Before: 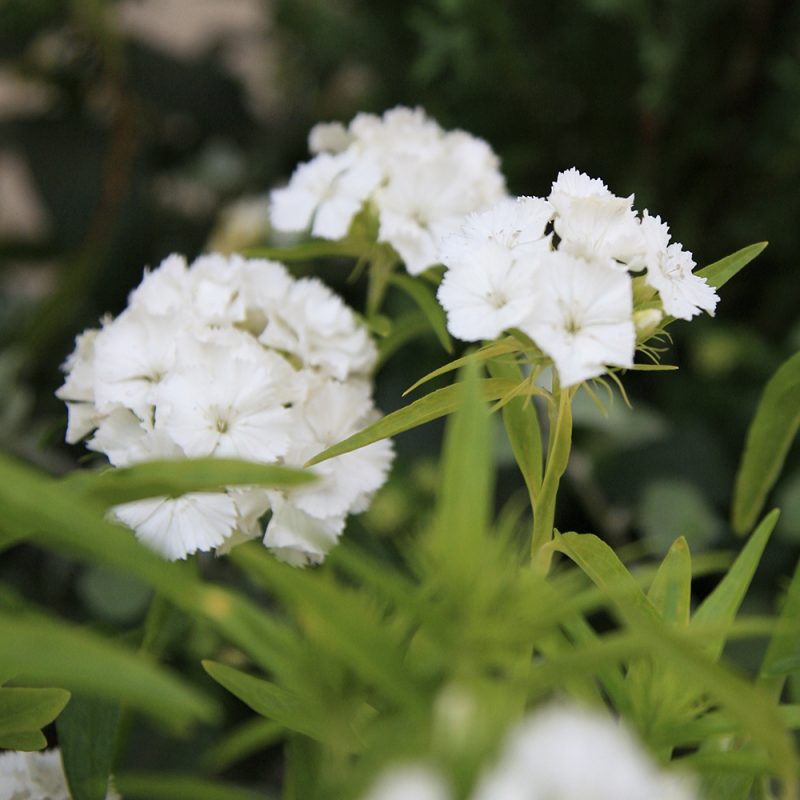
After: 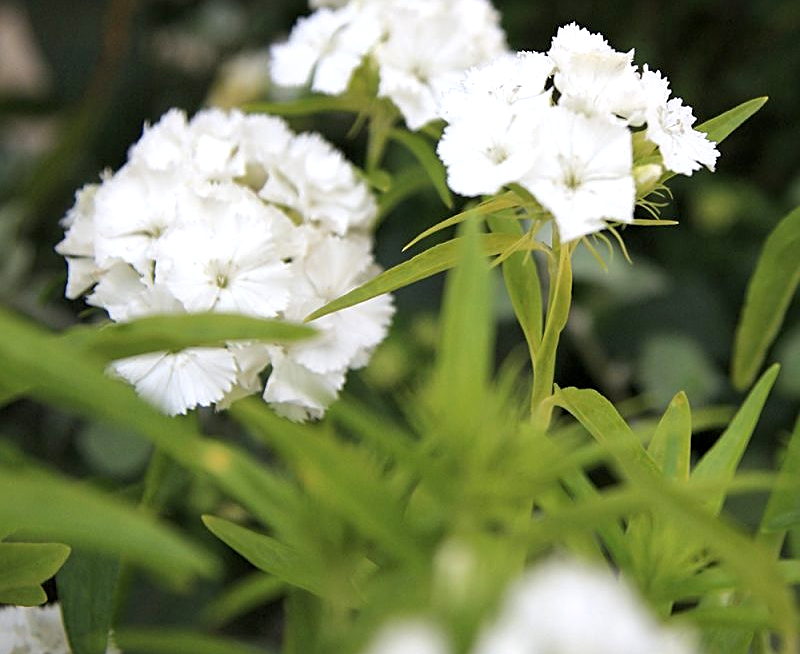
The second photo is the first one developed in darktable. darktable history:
crop and rotate: top 18.222%
contrast equalizer: y [[0.46, 0.454, 0.451, 0.451, 0.455, 0.46], [0.5 ×6], [0.5 ×6], [0 ×6], [0 ×6]], mix -0.184
exposure: black level correction 0.001, exposure 0.499 EV, compensate highlight preservation false
sharpen: on, module defaults
shadows and highlights: shadows 25.78, white point adjustment -2.83, highlights -29.92
